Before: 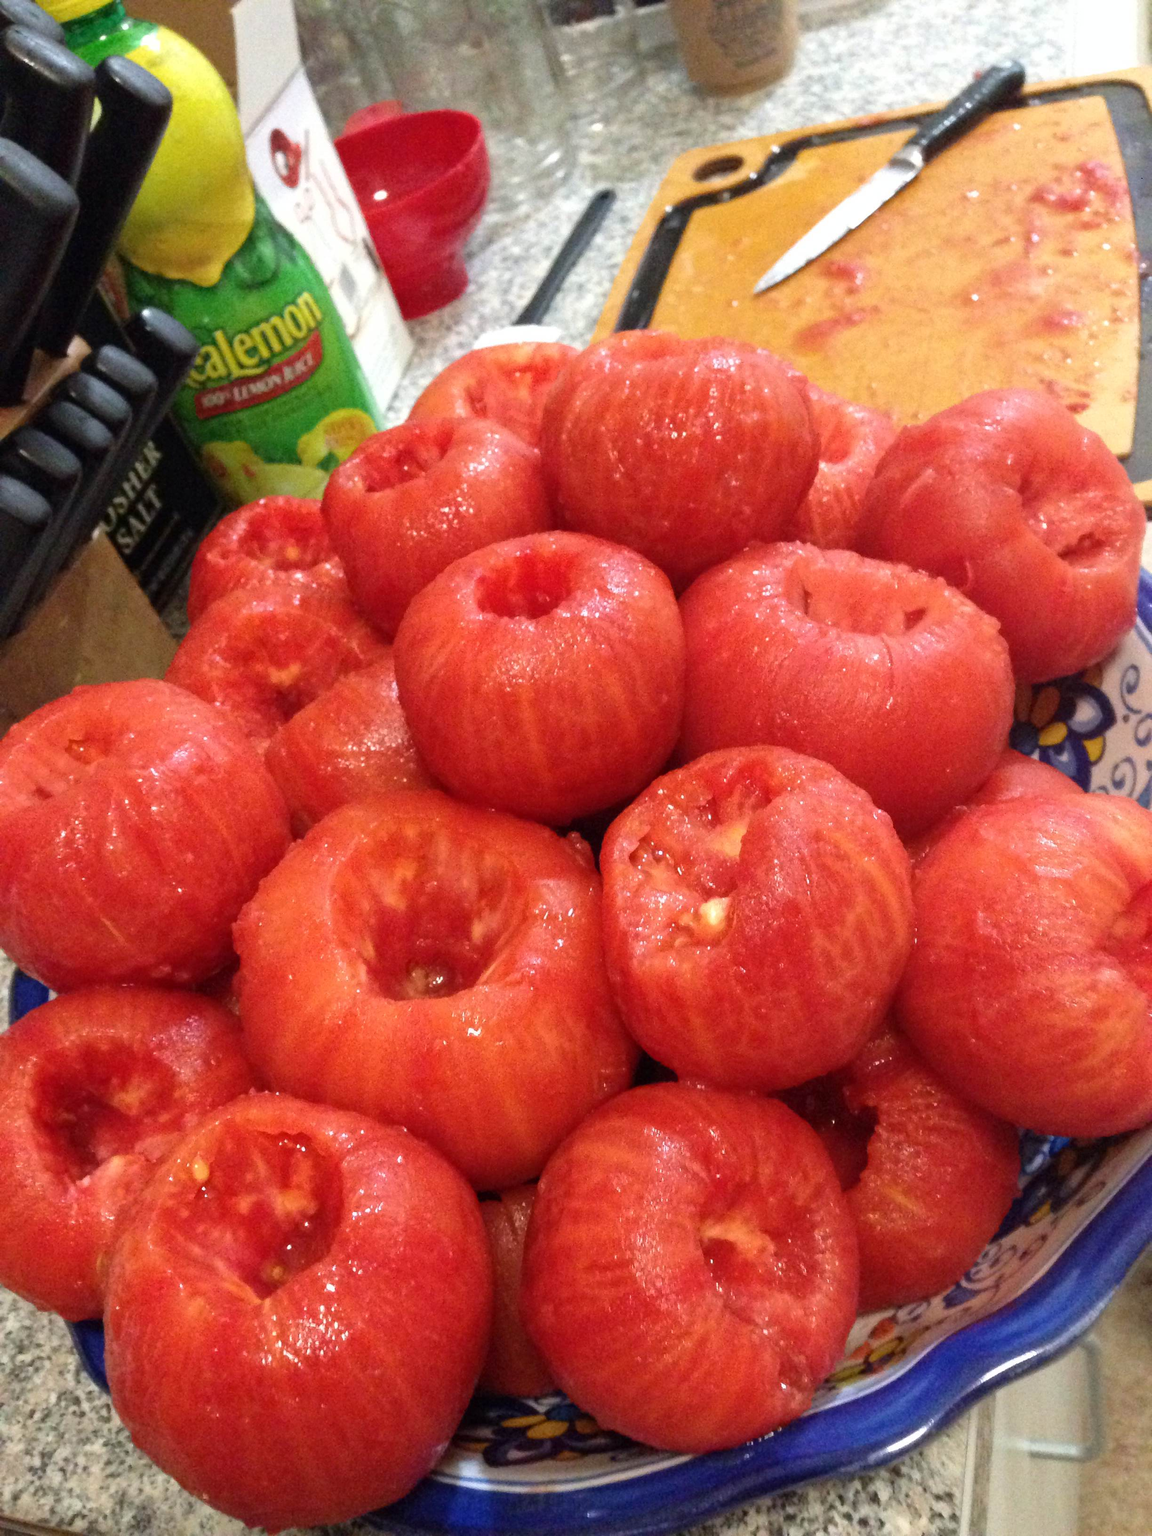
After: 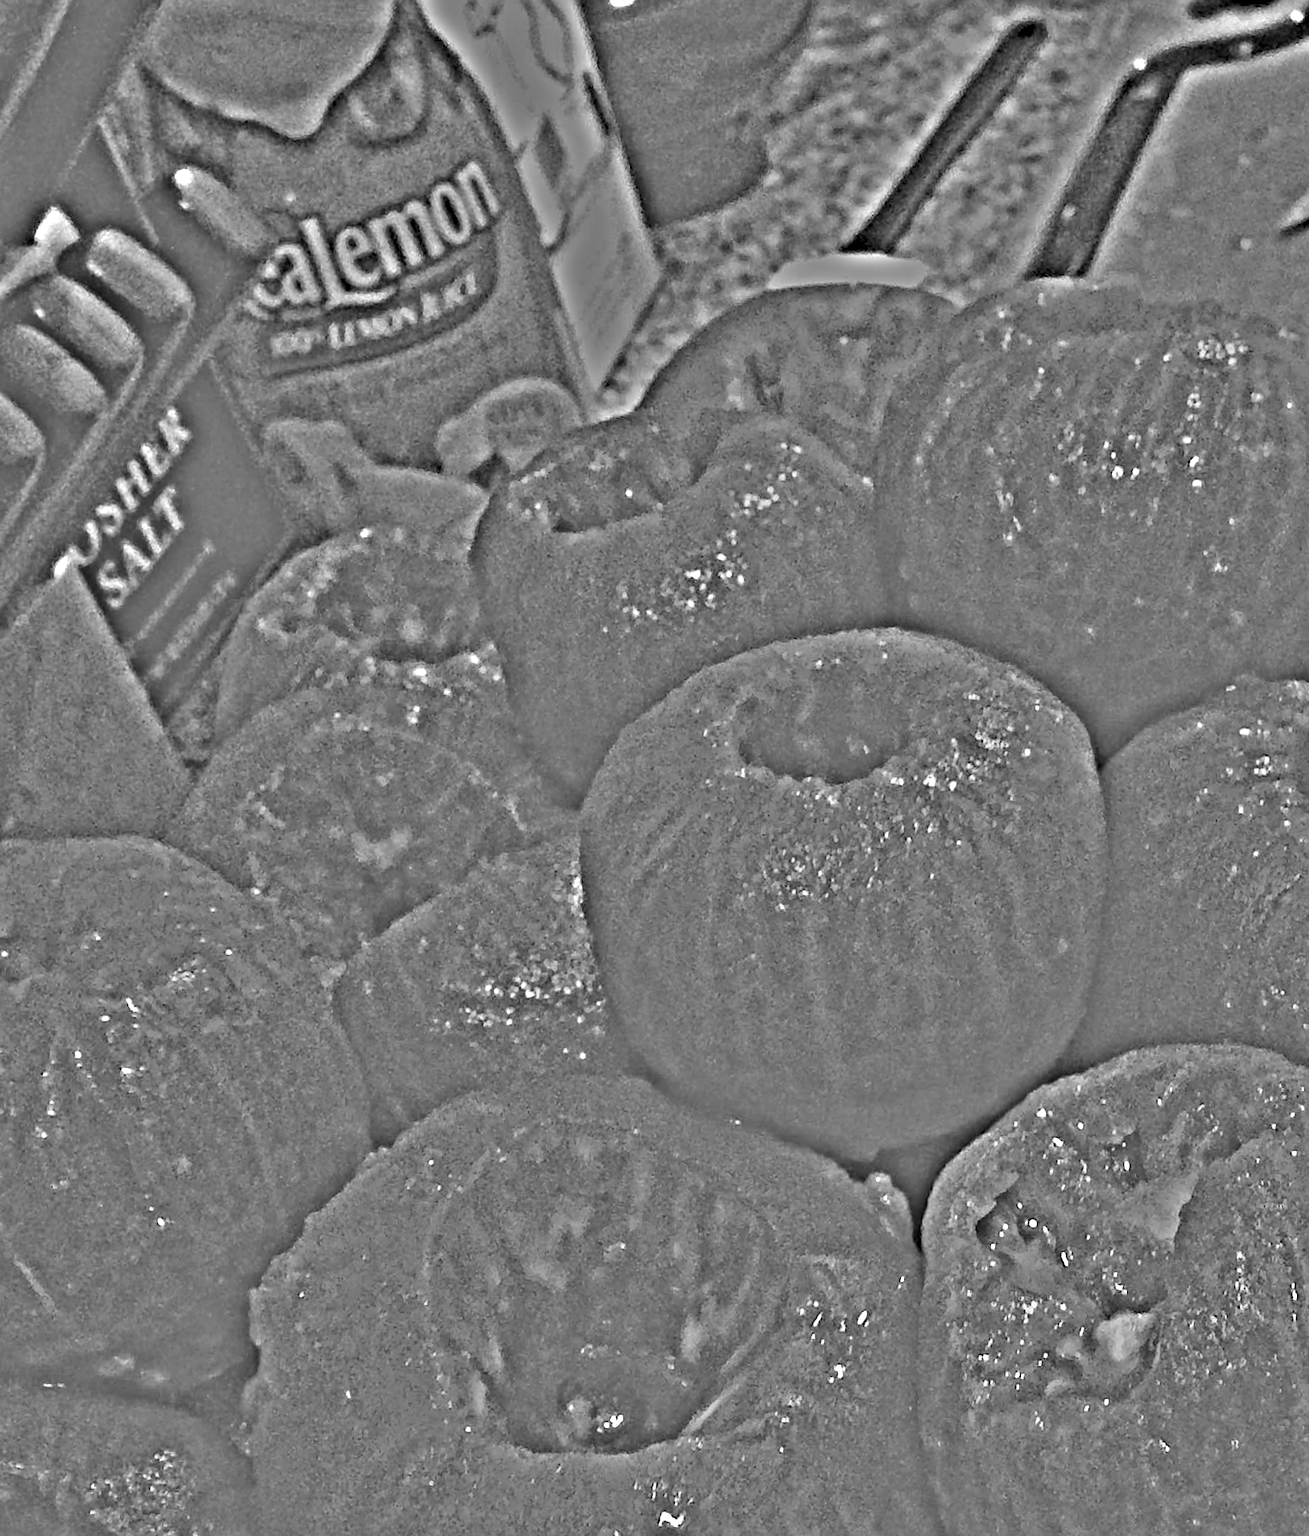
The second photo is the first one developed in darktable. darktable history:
highpass: on, module defaults
sharpen: on, module defaults
crop and rotate: angle -4.99°, left 2.122%, top 6.945%, right 27.566%, bottom 30.519%
rotate and perspective: rotation -0.45°, automatic cropping original format, crop left 0.008, crop right 0.992, crop top 0.012, crop bottom 0.988
